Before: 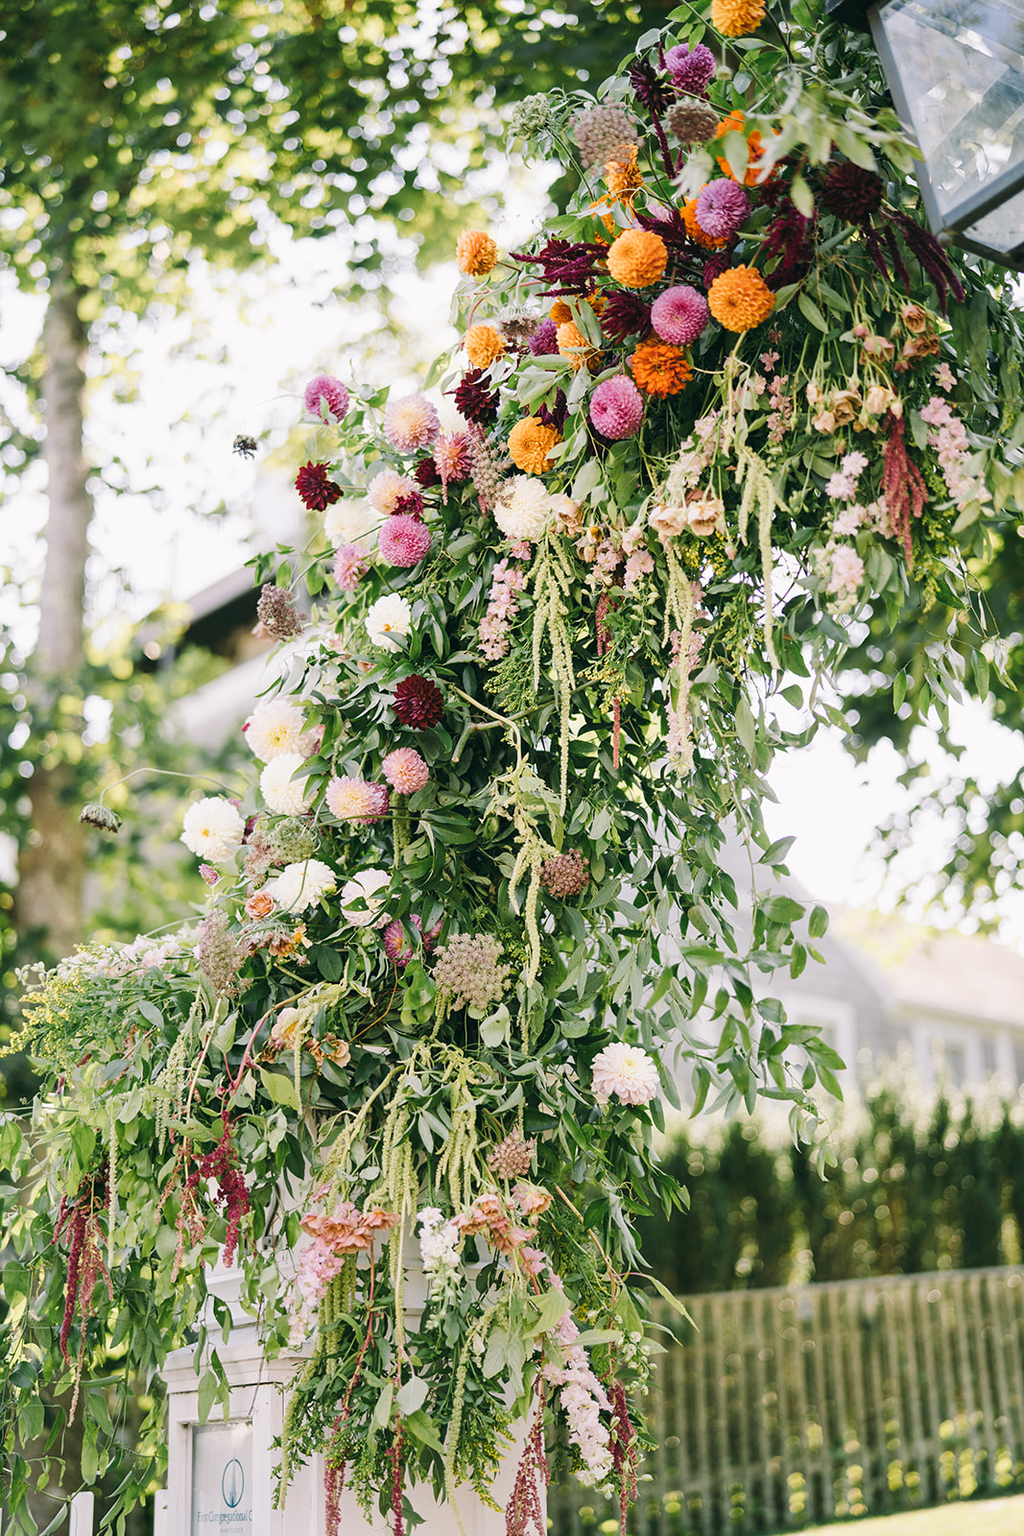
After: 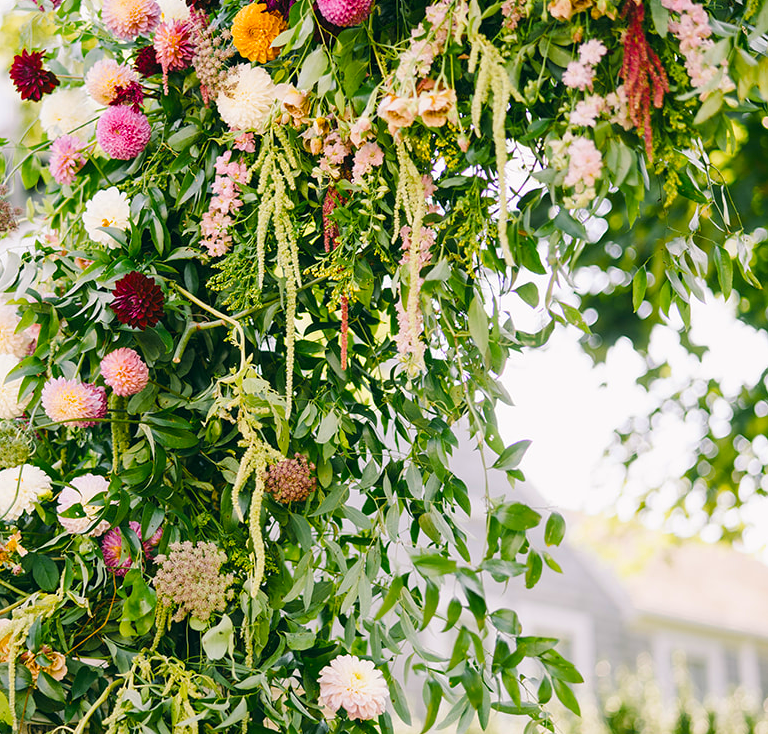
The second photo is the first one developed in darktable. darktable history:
crop and rotate: left 27.938%, top 27.046%, bottom 27.046%
color balance rgb: linear chroma grading › global chroma 15%, perceptual saturation grading › global saturation 30%
